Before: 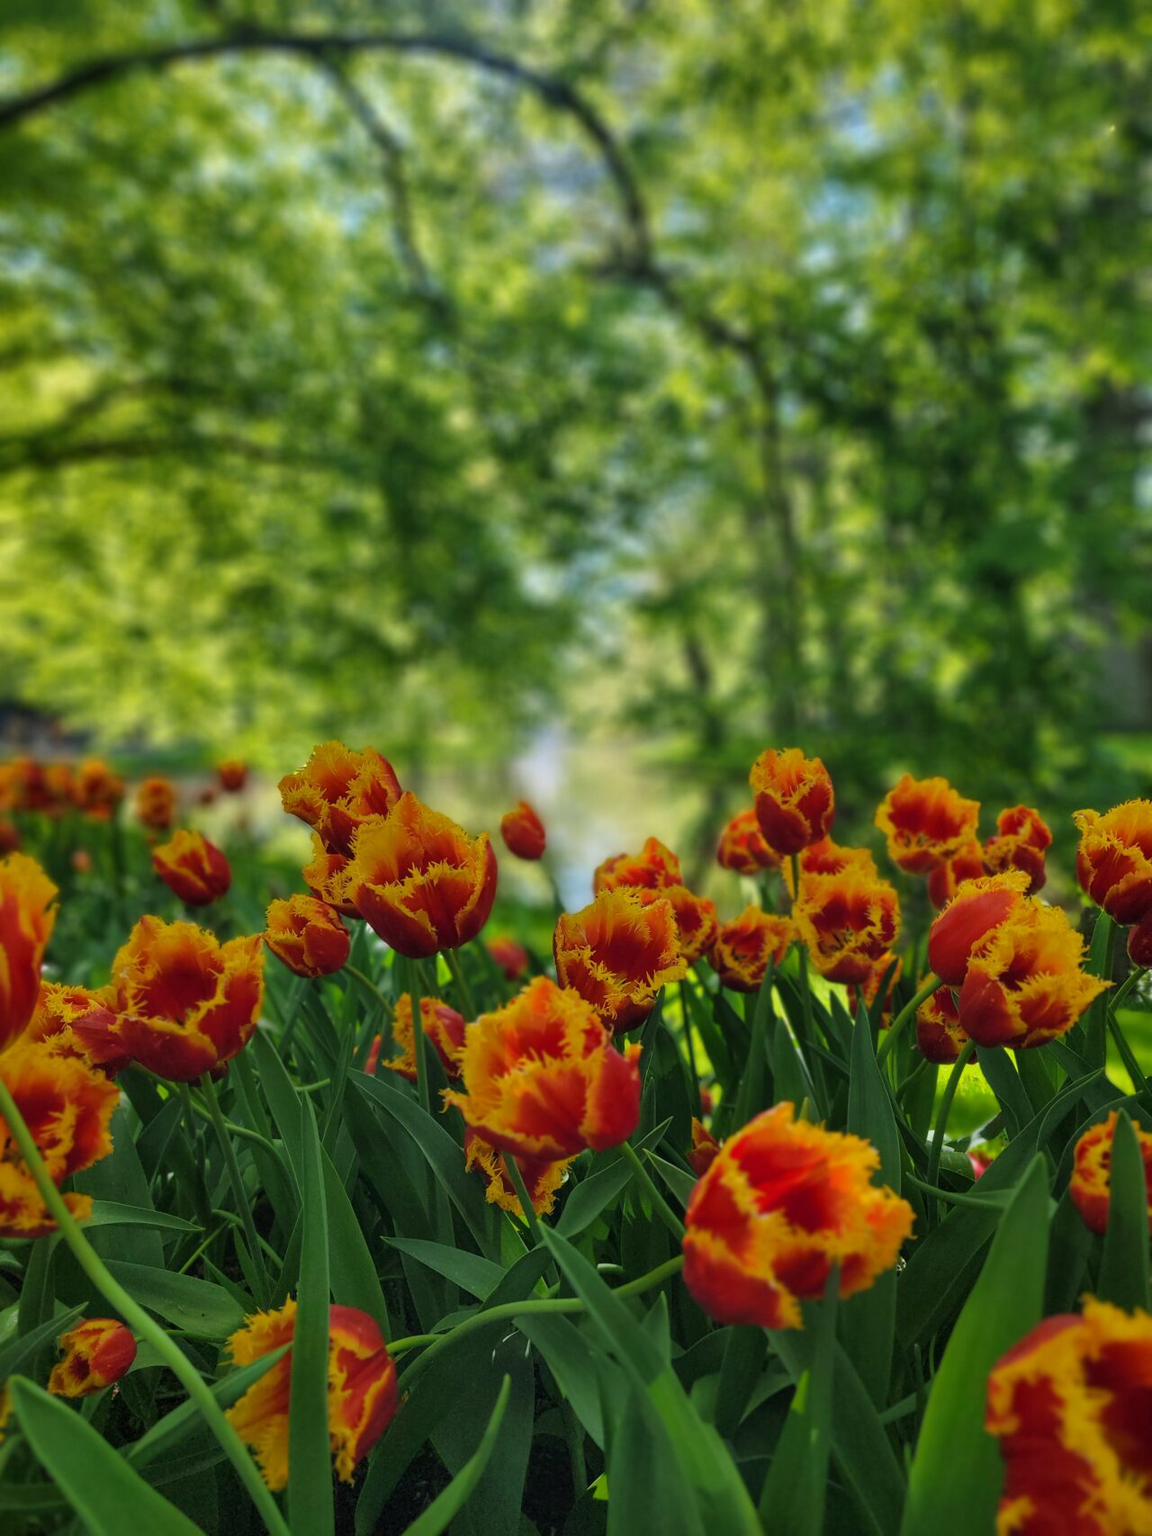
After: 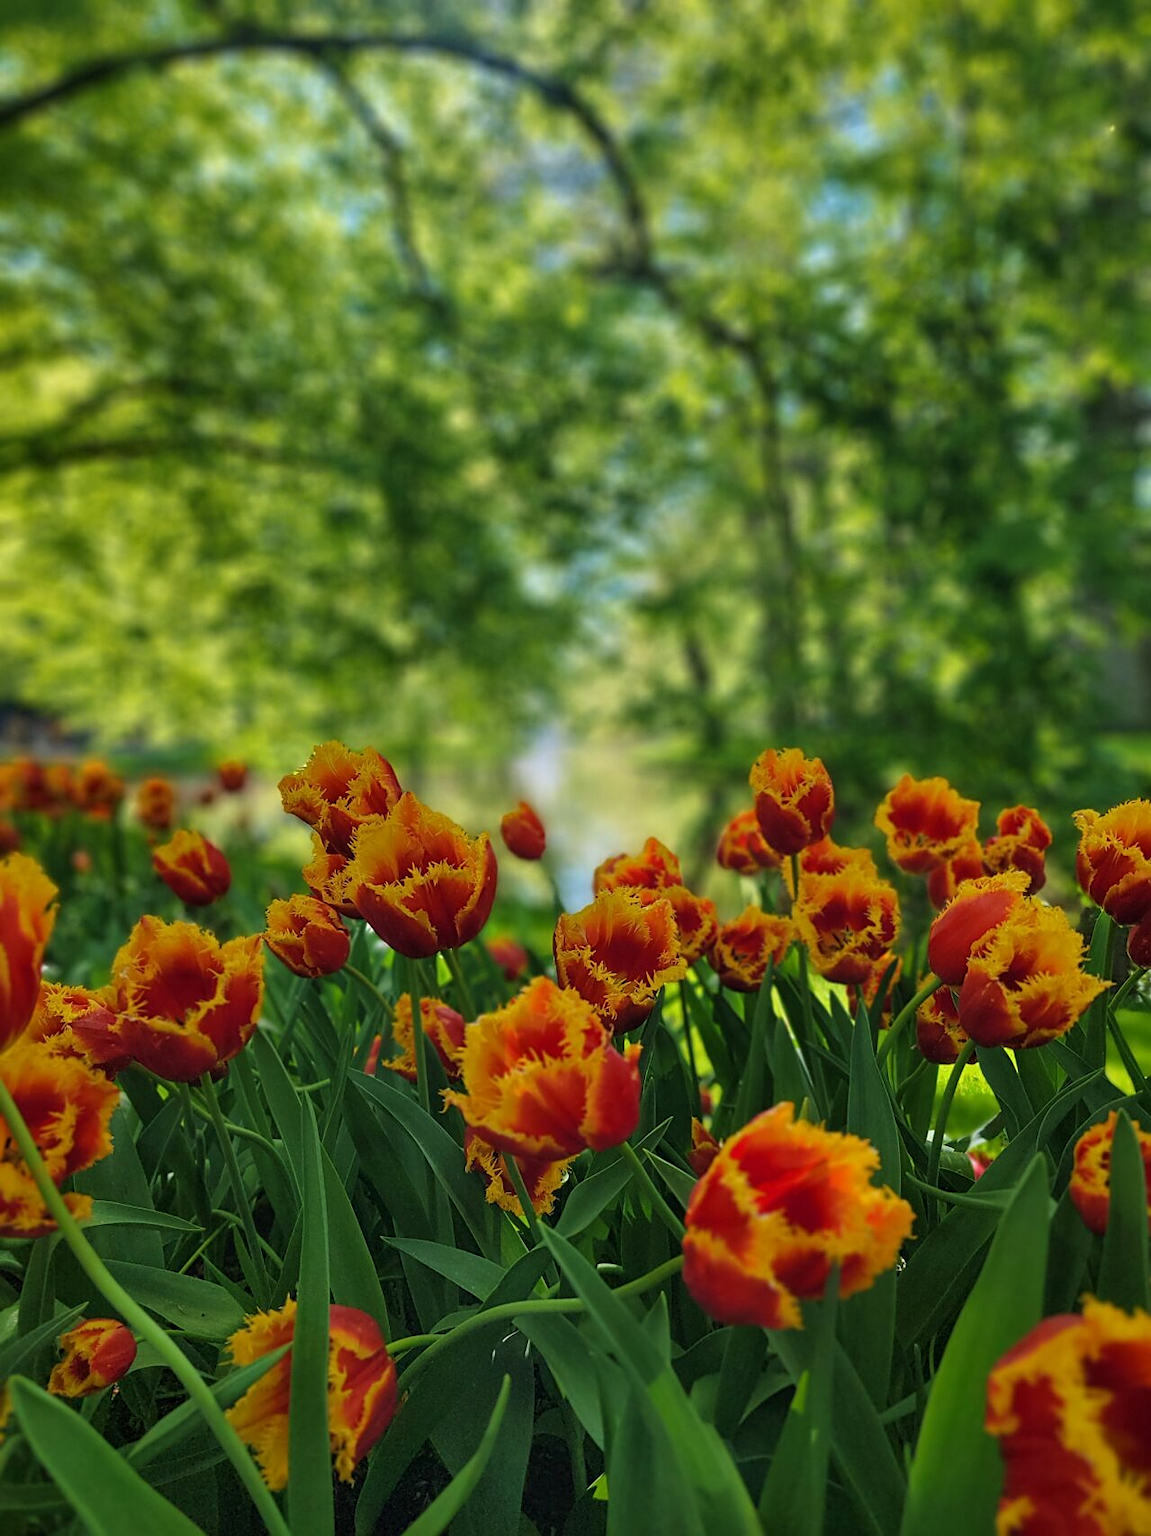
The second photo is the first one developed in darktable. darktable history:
tone equalizer: mask exposure compensation -0.496 EV
sharpen: on, module defaults
velvia: strength 15.53%
